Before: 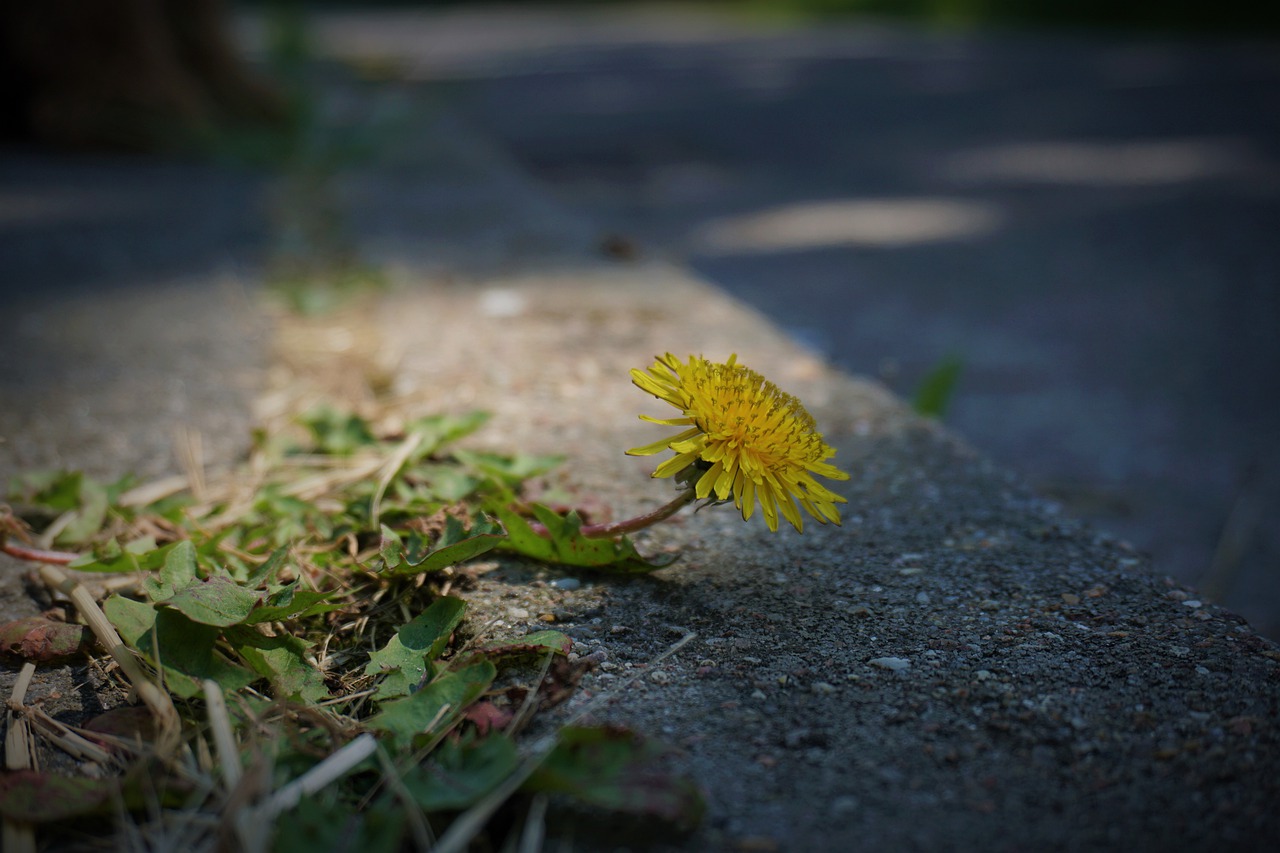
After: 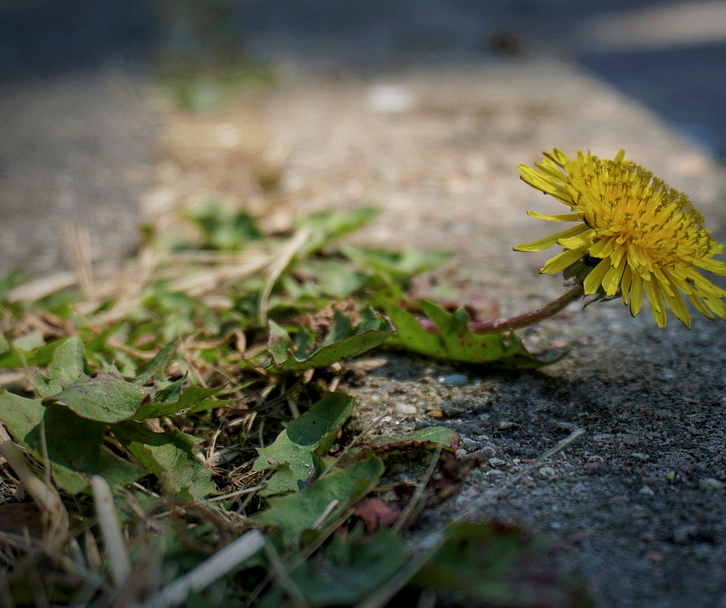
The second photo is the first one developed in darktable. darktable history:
crop: left 8.826%, top 23.934%, right 34.394%, bottom 4.683%
local contrast: on, module defaults
